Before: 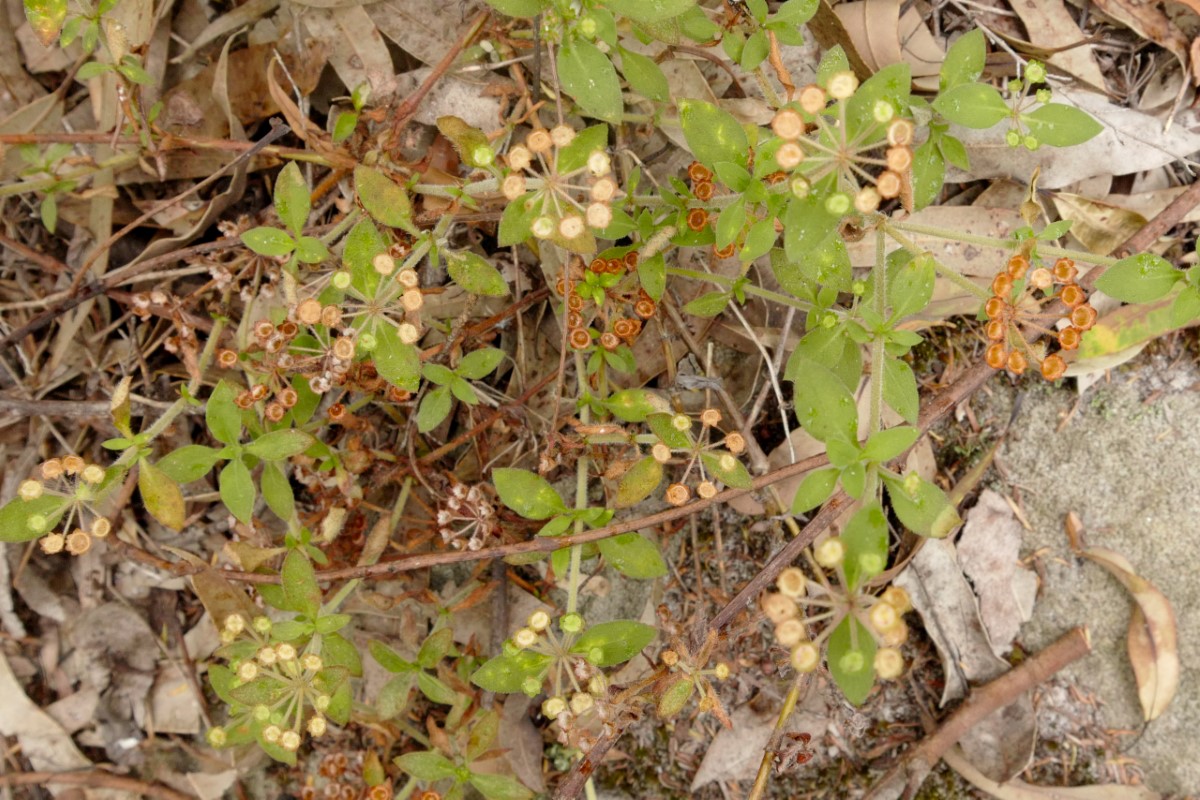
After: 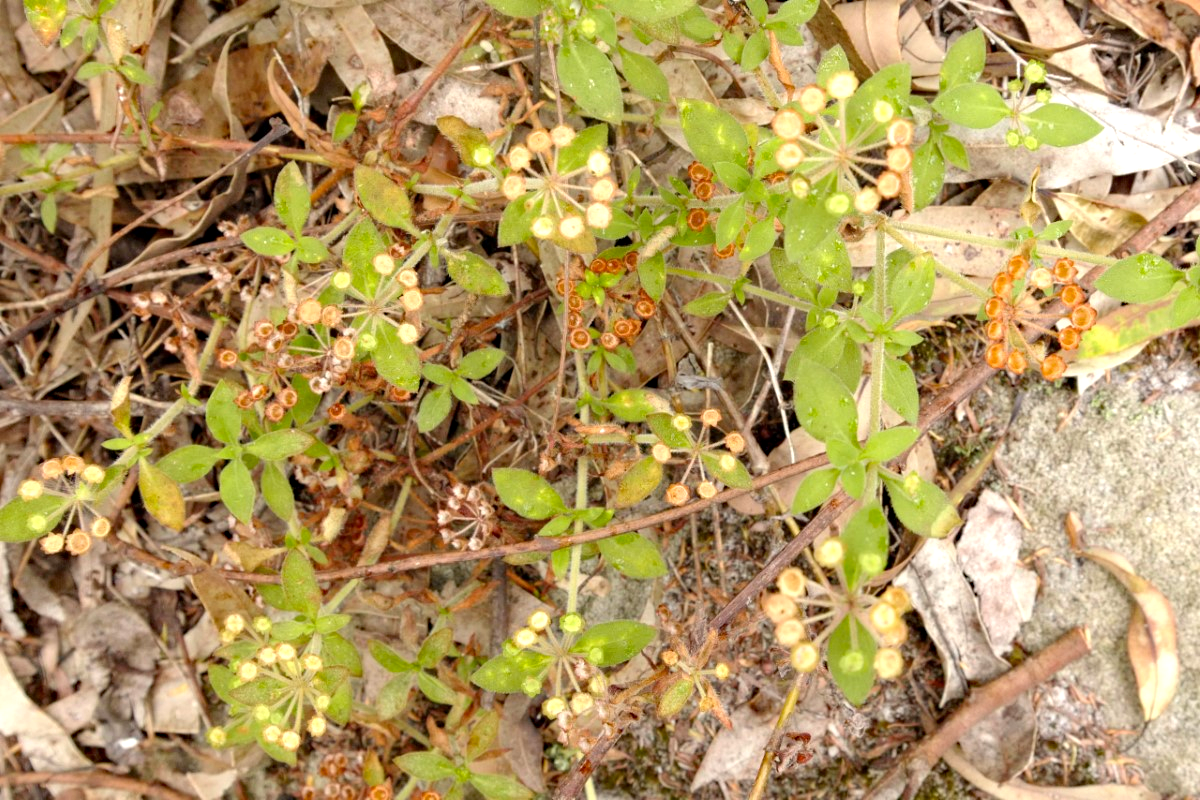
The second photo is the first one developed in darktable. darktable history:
haze removal: compatibility mode true, adaptive false
exposure: exposure 0.648 EV, compensate highlight preservation false
